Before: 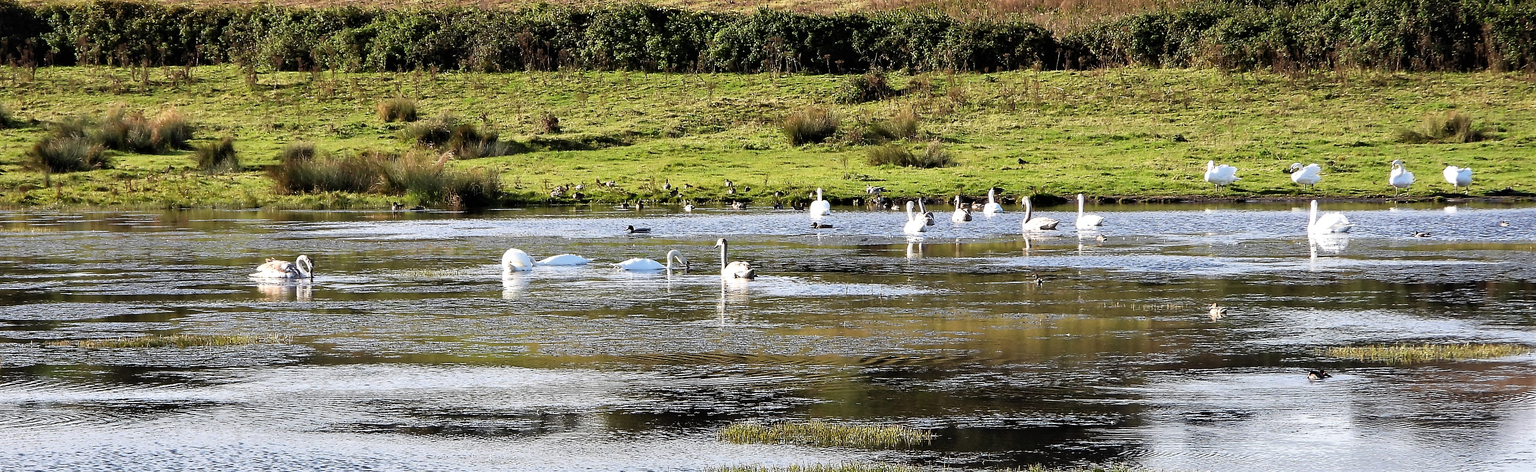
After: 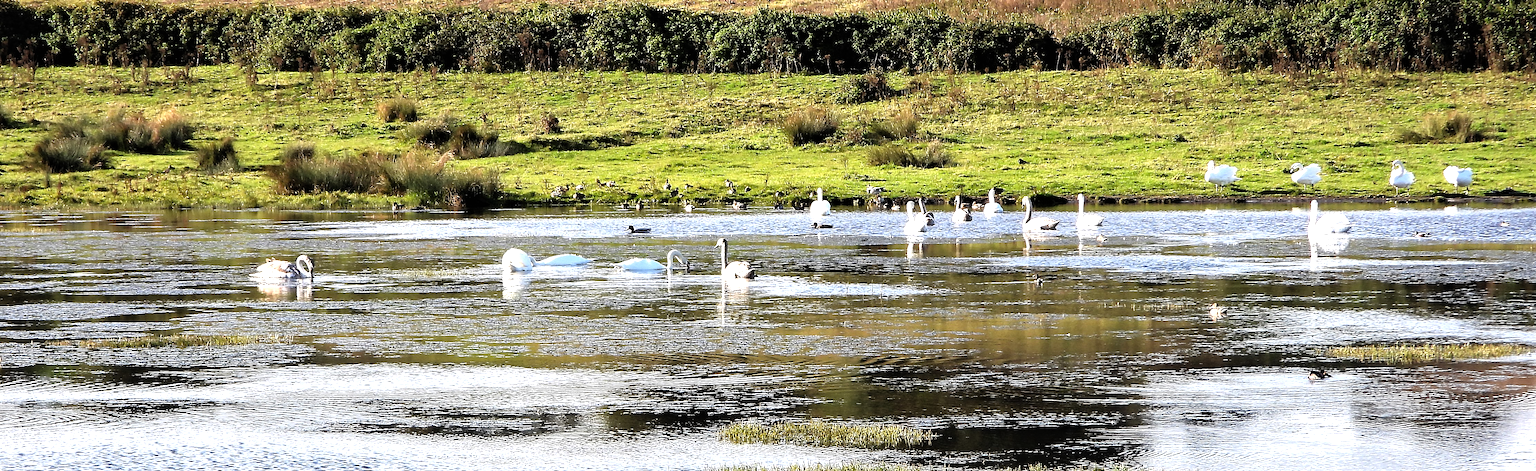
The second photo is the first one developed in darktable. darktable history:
tone equalizer: -8 EV -0.716 EV, -7 EV -0.724 EV, -6 EV -0.611 EV, -5 EV -0.409 EV, -3 EV 0.371 EV, -2 EV 0.6 EV, -1 EV 0.687 EV, +0 EV 0.742 EV
shadows and highlights: shadows 25.71, white point adjustment -3.01, highlights -29.97
